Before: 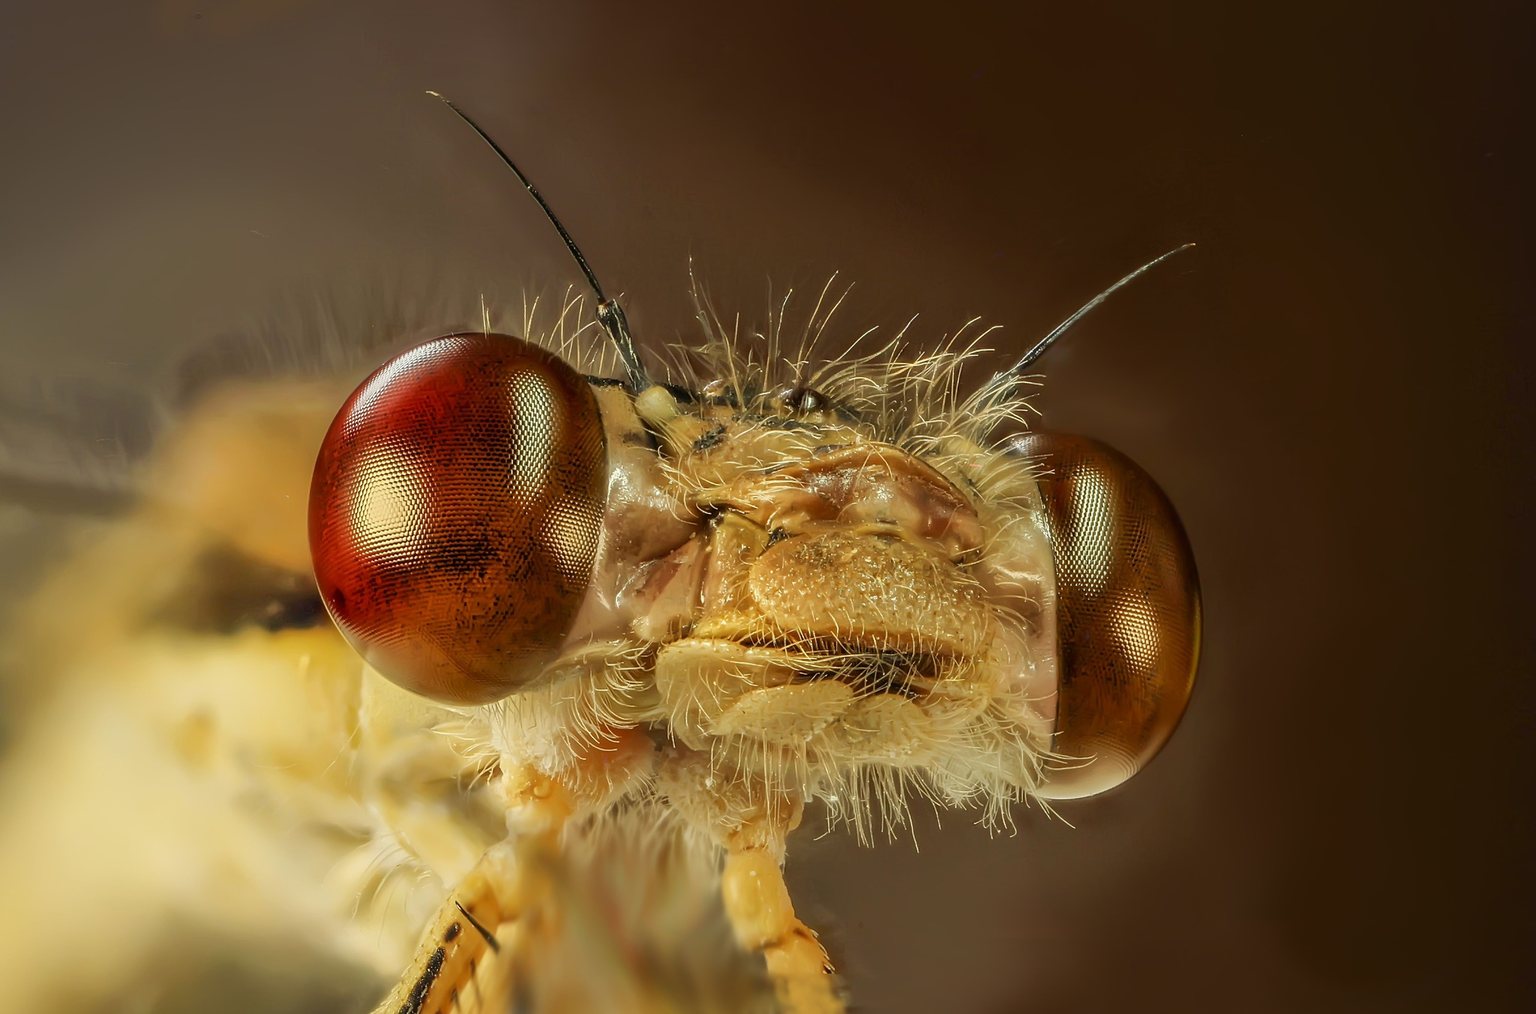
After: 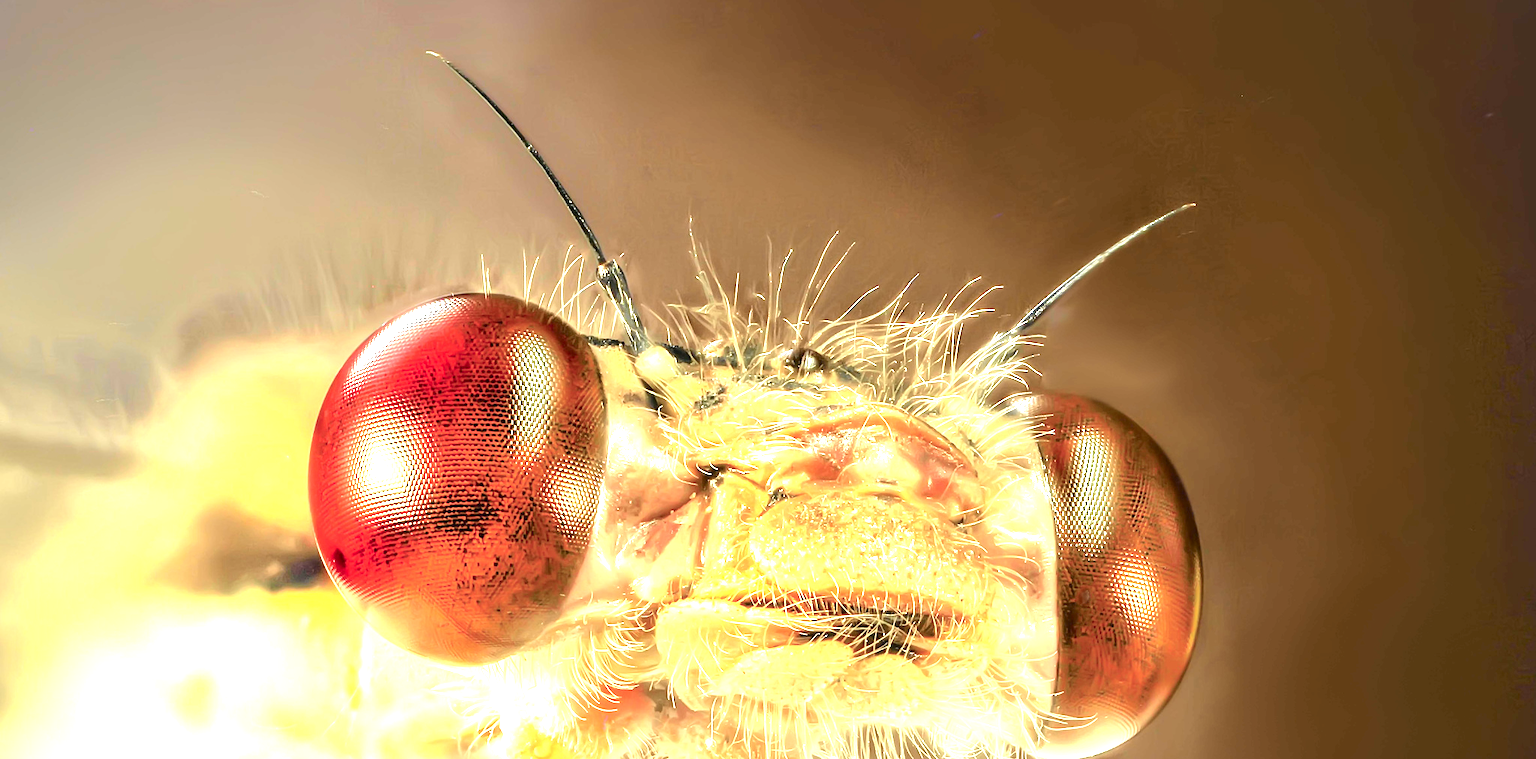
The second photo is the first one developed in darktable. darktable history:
tone curve: curves: ch0 [(0, 0) (0.081, 0.044) (0.185, 0.145) (0.283, 0.273) (0.405, 0.449) (0.495, 0.554) (0.686, 0.743) (0.826, 0.853) (0.978, 0.988)]; ch1 [(0, 0) (0.147, 0.166) (0.321, 0.362) (0.371, 0.402) (0.423, 0.426) (0.479, 0.472) (0.505, 0.497) (0.521, 0.506) (0.551, 0.546) (0.586, 0.571) (0.625, 0.638) (0.68, 0.715) (1, 1)]; ch2 [(0, 0) (0.346, 0.378) (0.404, 0.427) (0.502, 0.498) (0.531, 0.517) (0.547, 0.526) (0.582, 0.571) (0.629, 0.626) (0.717, 0.678) (1, 1)], color space Lab, independent channels, preserve colors none
crop: top 3.937%, bottom 21.134%
exposure: exposure 2.211 EV, compensate exposure bias true, compensate highlight preservation false
